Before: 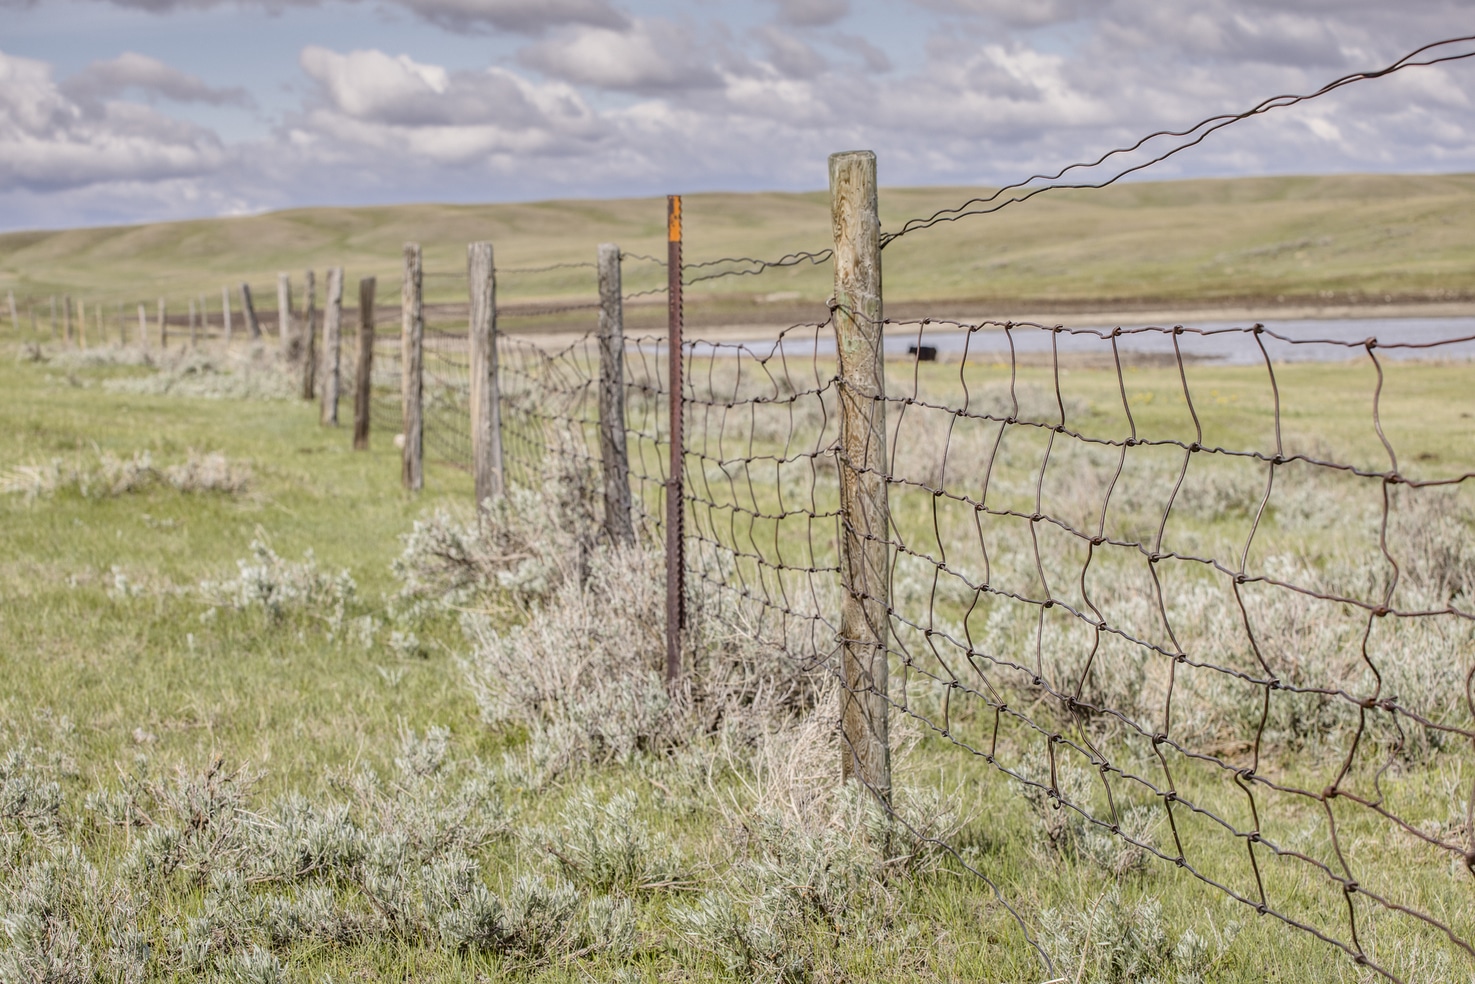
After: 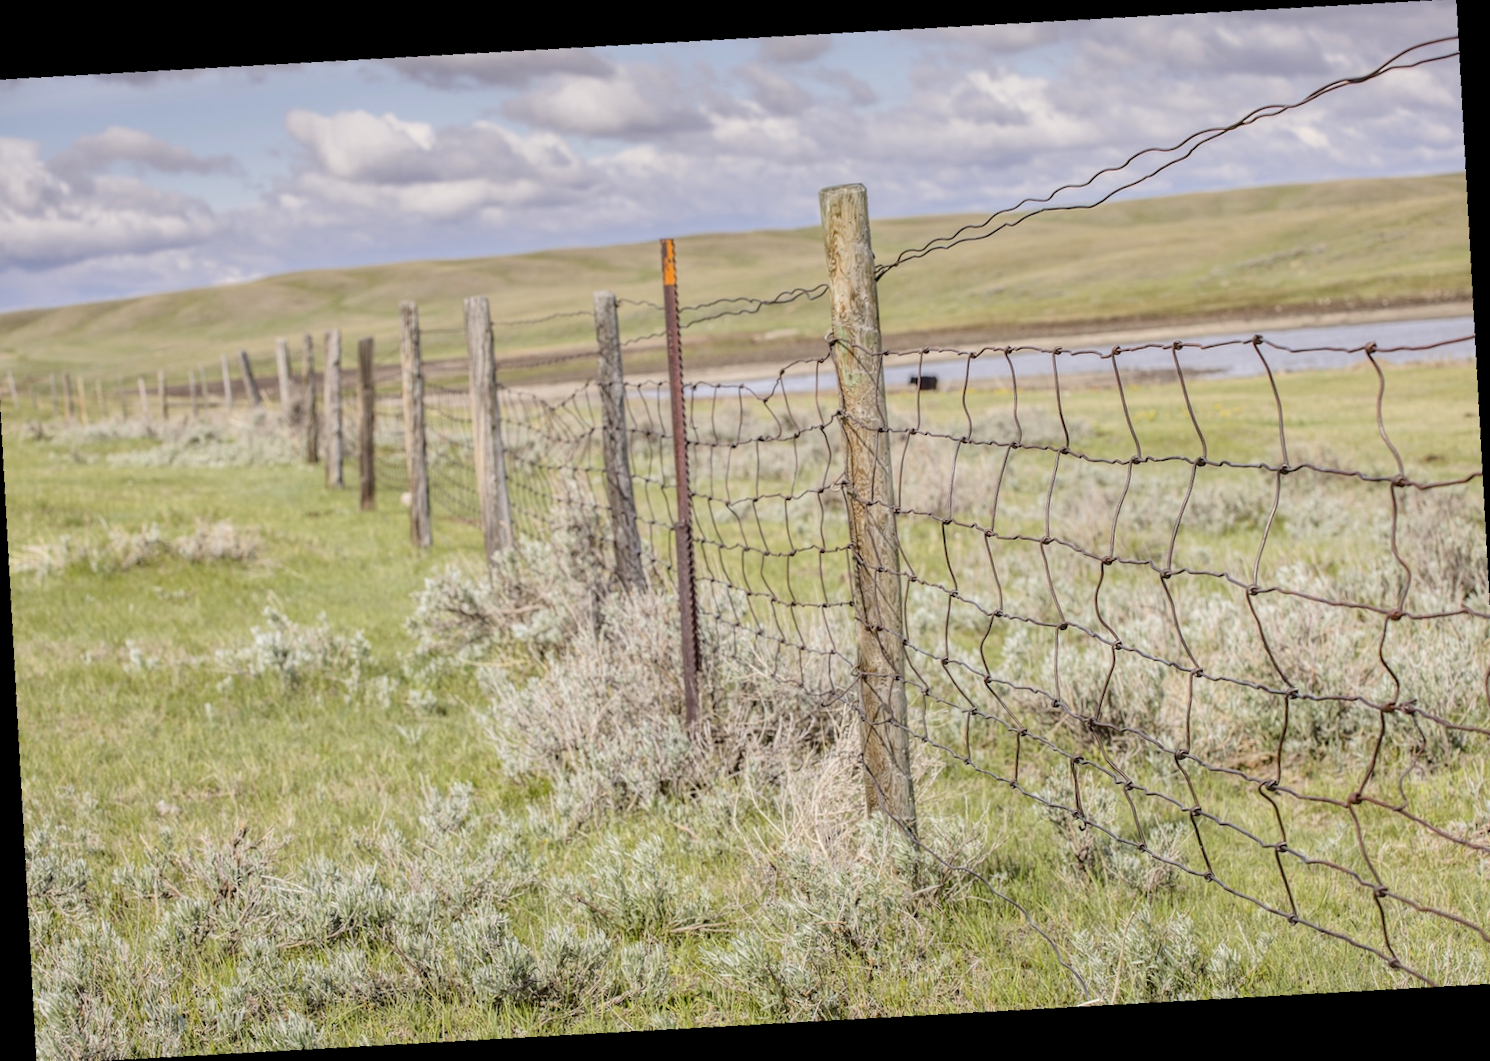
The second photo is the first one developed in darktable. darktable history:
crop and rotate: angle -1.69°
contrast brightness saturation: contrast 0.03, brightness 0.06, saturation 0.13
rotate and perspective: rotation -4.86°, automatic cropping off
